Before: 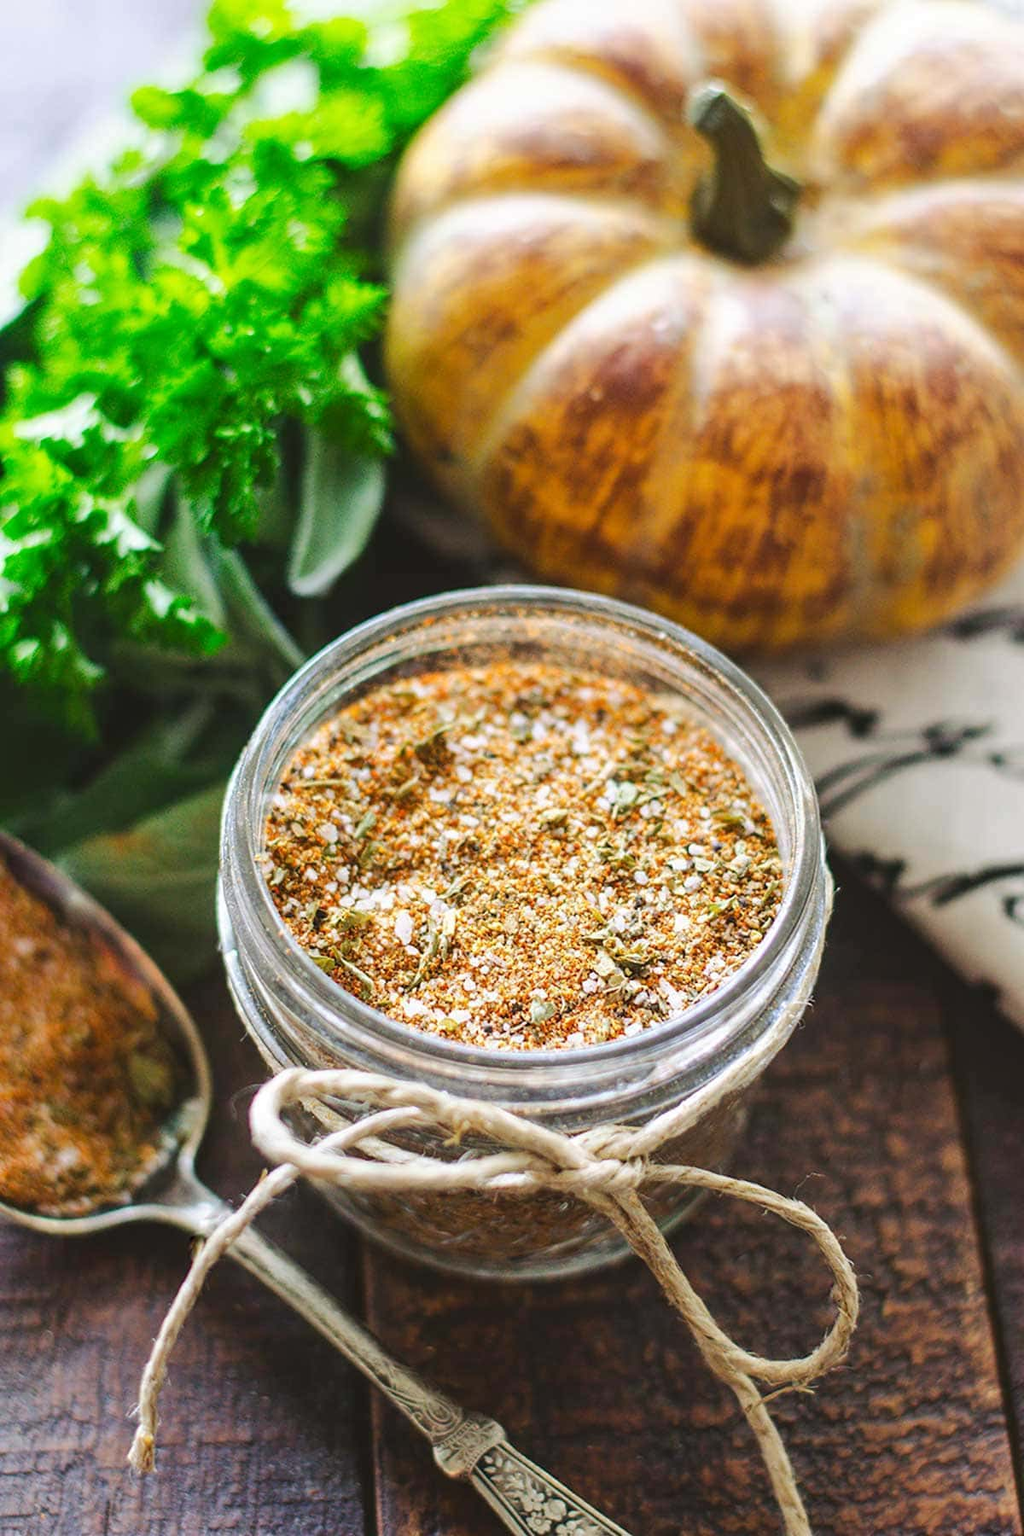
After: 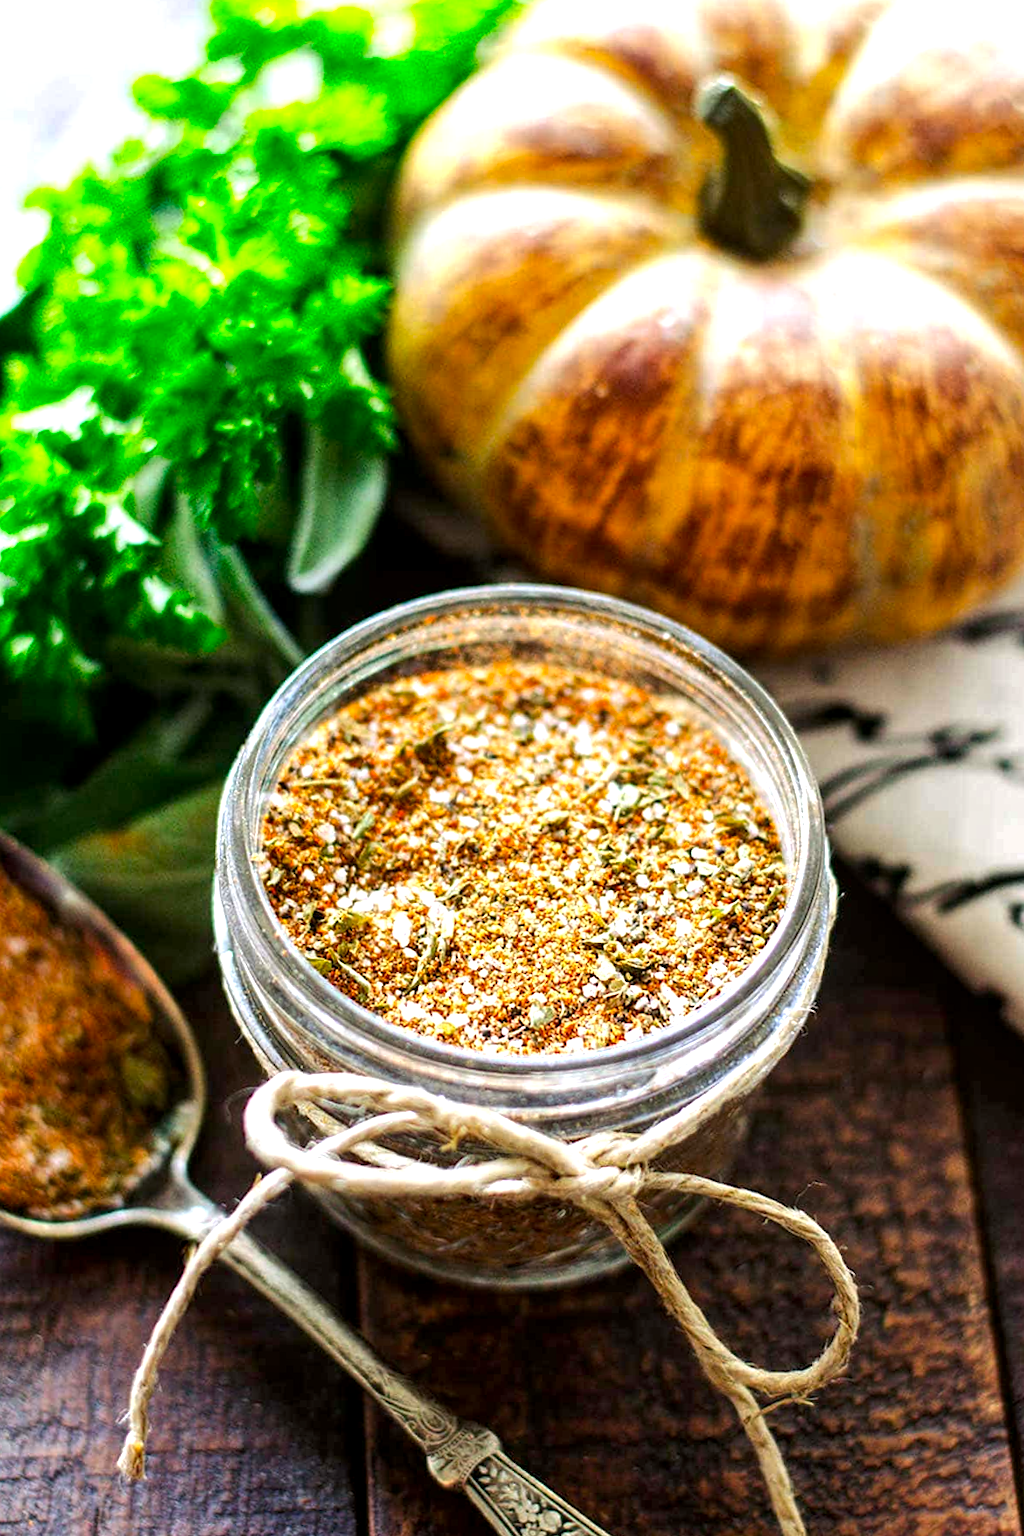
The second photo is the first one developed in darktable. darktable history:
local contrast: highlights 100%, shadows 100%, detail 120%, midtone range 0.2
crop and rotate: angle -0.5°
color balance: lift [0.991, 1, 1, 1], gamma [0.996, 1, 1, 1], input saturation 98.52%, contrast 20.34%, output saturation 103.72%
